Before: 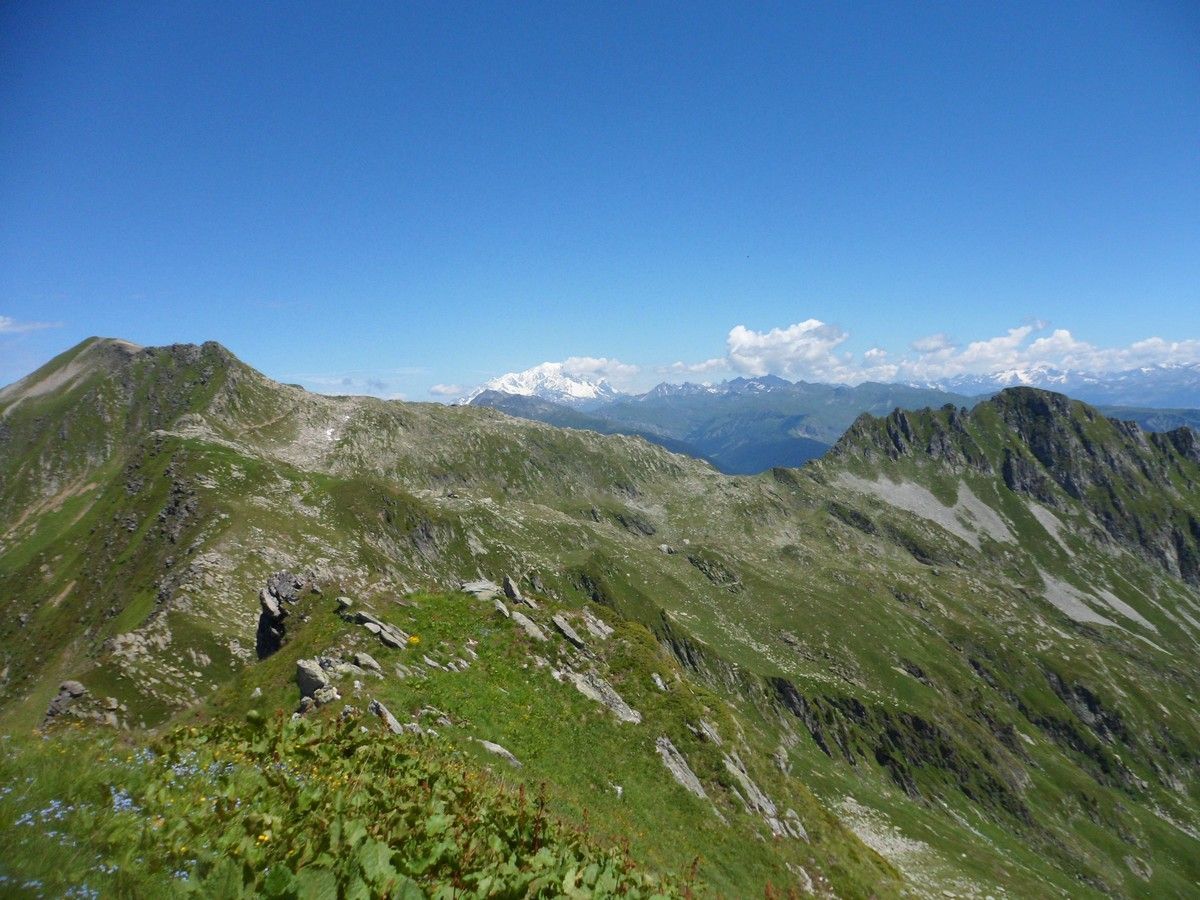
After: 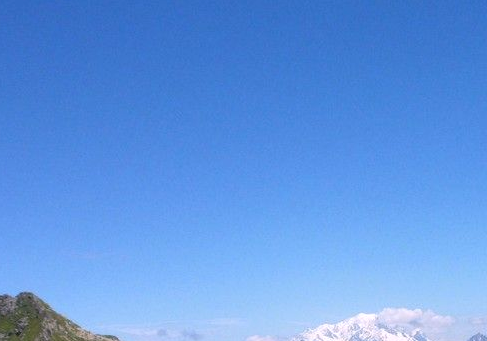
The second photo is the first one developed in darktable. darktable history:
white balance: red 1.05, blue 1.072
crop: left 15.452%, top 5.459%, right 43.956%, bottom 56.62%
